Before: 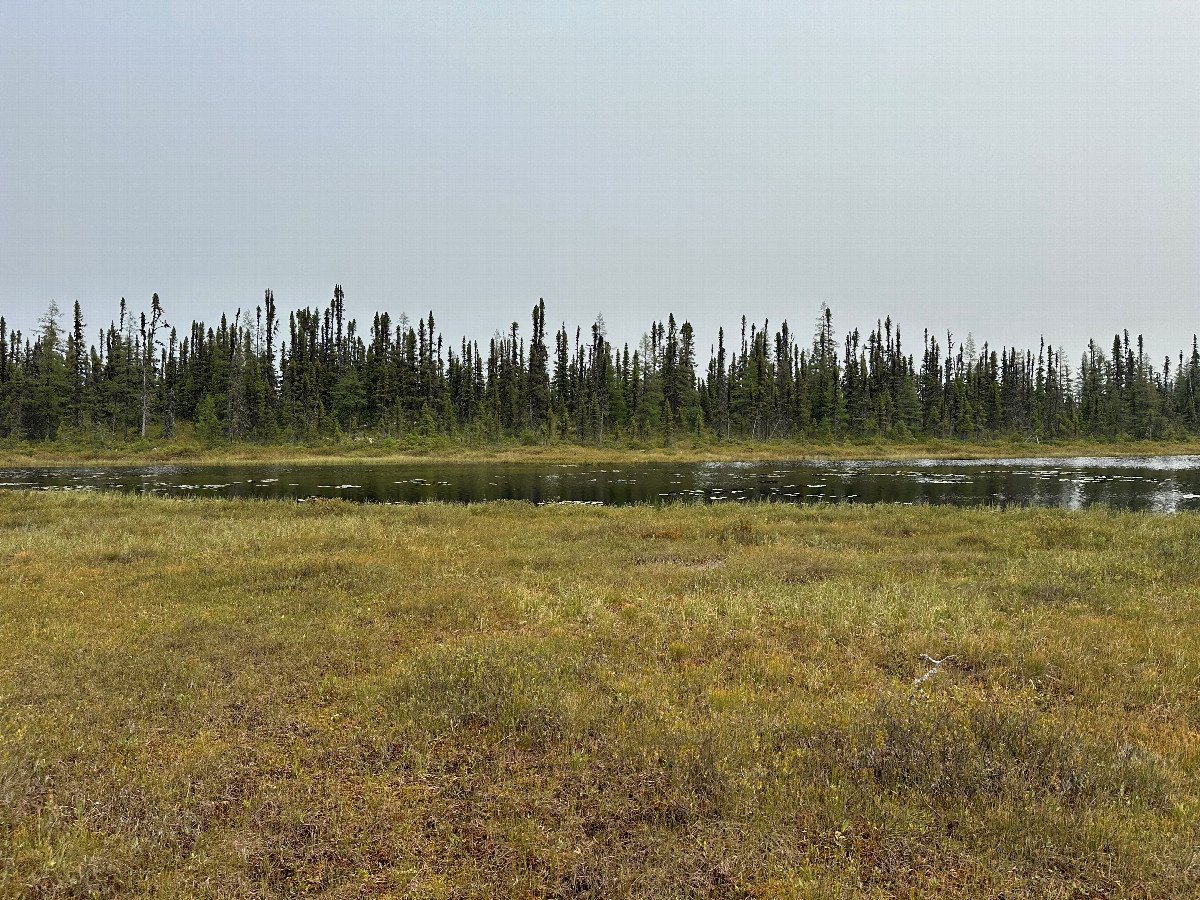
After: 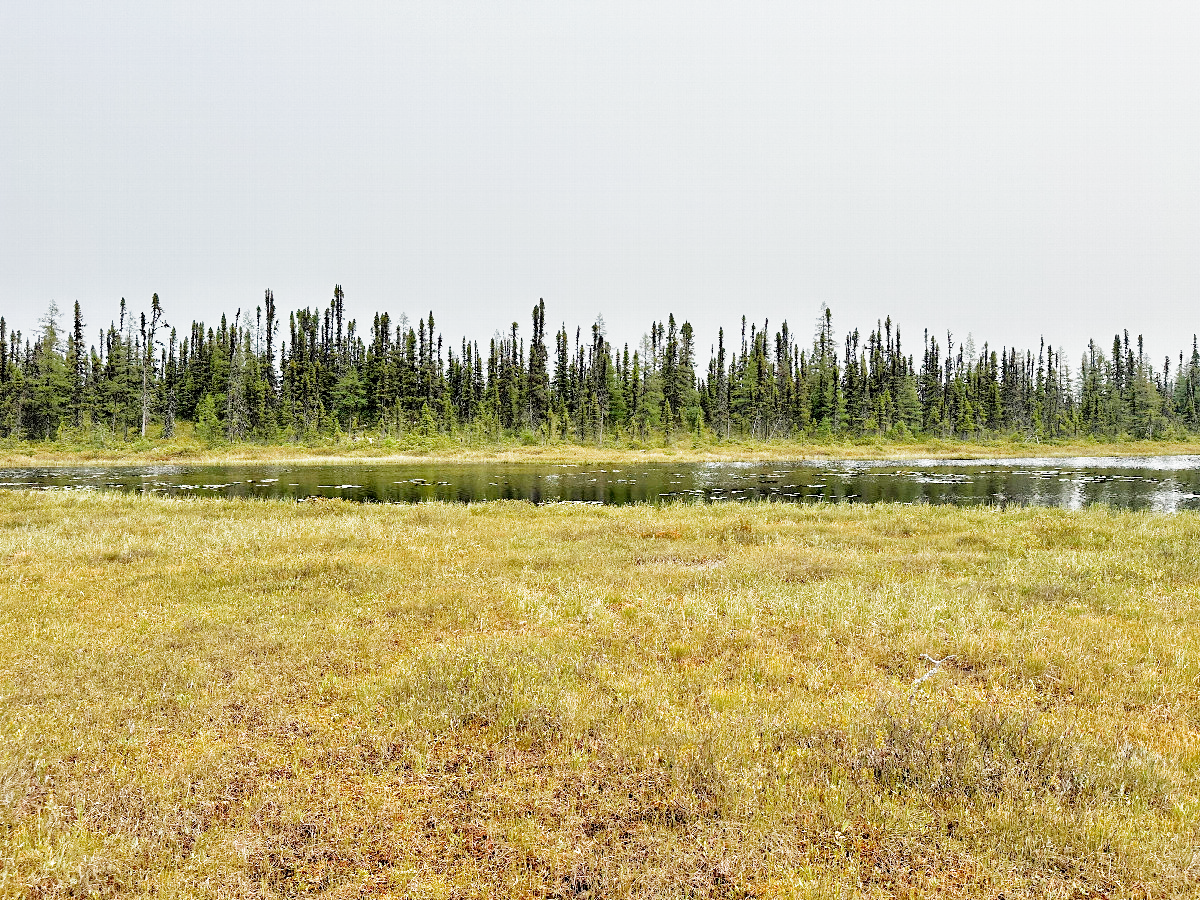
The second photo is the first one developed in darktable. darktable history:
filmic rgb: middle gray luminance 12.74%, black relative exposure -10.13 EV, white relative exposure 3.47 EV, threshold 6 EV, target black luminance 0%, hardness 5.74, latitude 44.69%, contrast 1.221, highlights saturation mix 5%, shadows ↔ highlights balance 26.78%, add noise in highlights 0, preserve chrominance no, color science v3 (2019), use custom middle-gray values true, iterations of high-quality reconstruction 0, contrast in highlights soft, enable highlight reconstruction true
tone equalizer: -7 EV 0.15 EV, -6 EV 0.6 EV, -5 EV 1.15 EV, -4 EV 1.33 EV, -3 EV 1.15 EV, -2 EV 0.6 EV, -1 EV 0.15 EV, mask exposure compensation -0.5 EV
